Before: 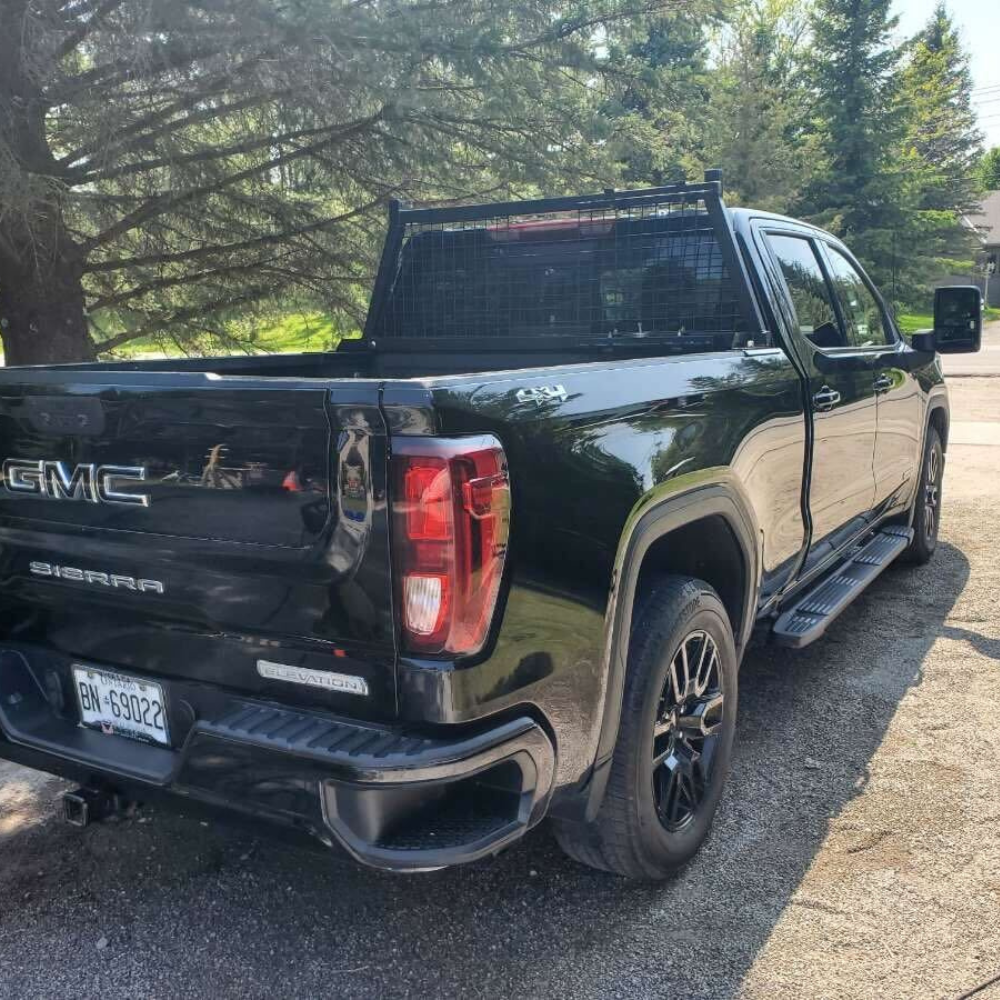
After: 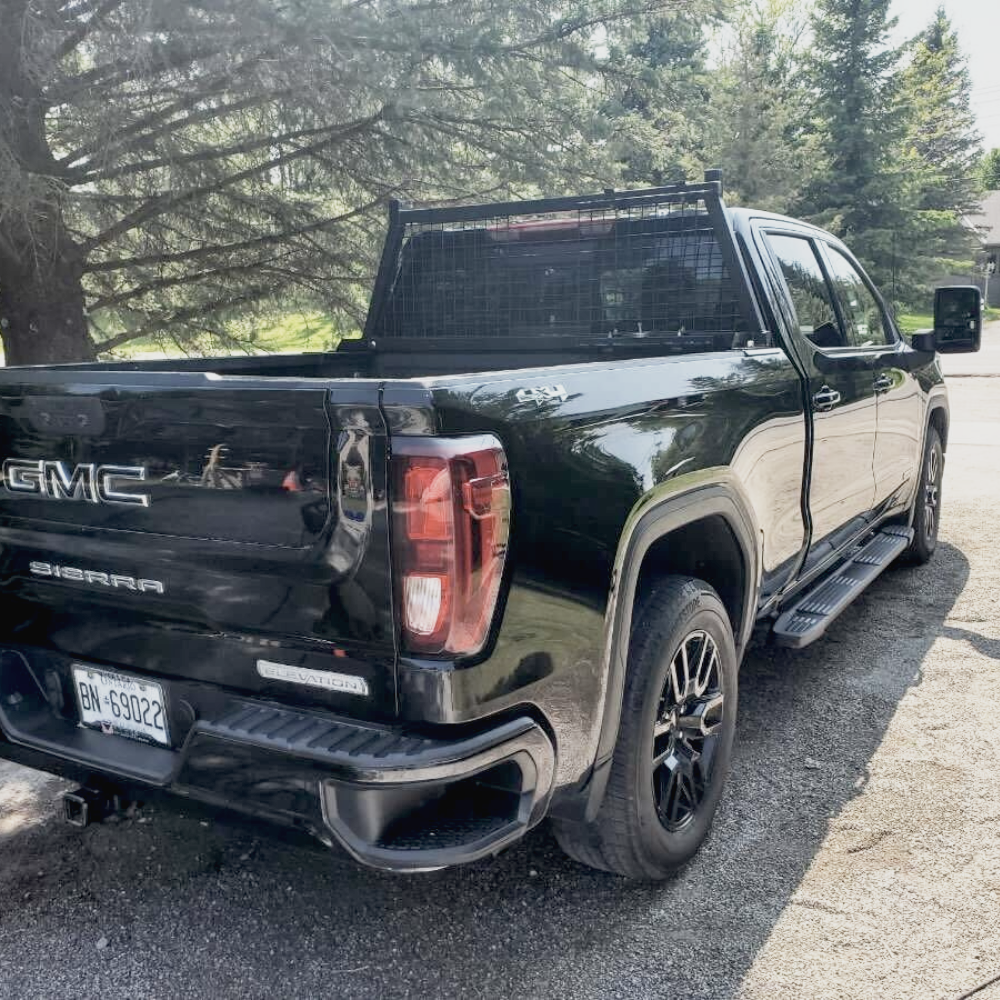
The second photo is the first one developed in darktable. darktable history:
base curve: curves: ch0 [(0, 0) (0.088, 0.125) (0.176, 0.251) (0.354, 0.501) (0.613, 0.749) (1, 0.877)], preserve colors none
contrast brightness saturation: contrast -0.05, saturation -0.41
white balance: emerald 1
exposure: black level correction 0.011, compensate highlight preservation false
